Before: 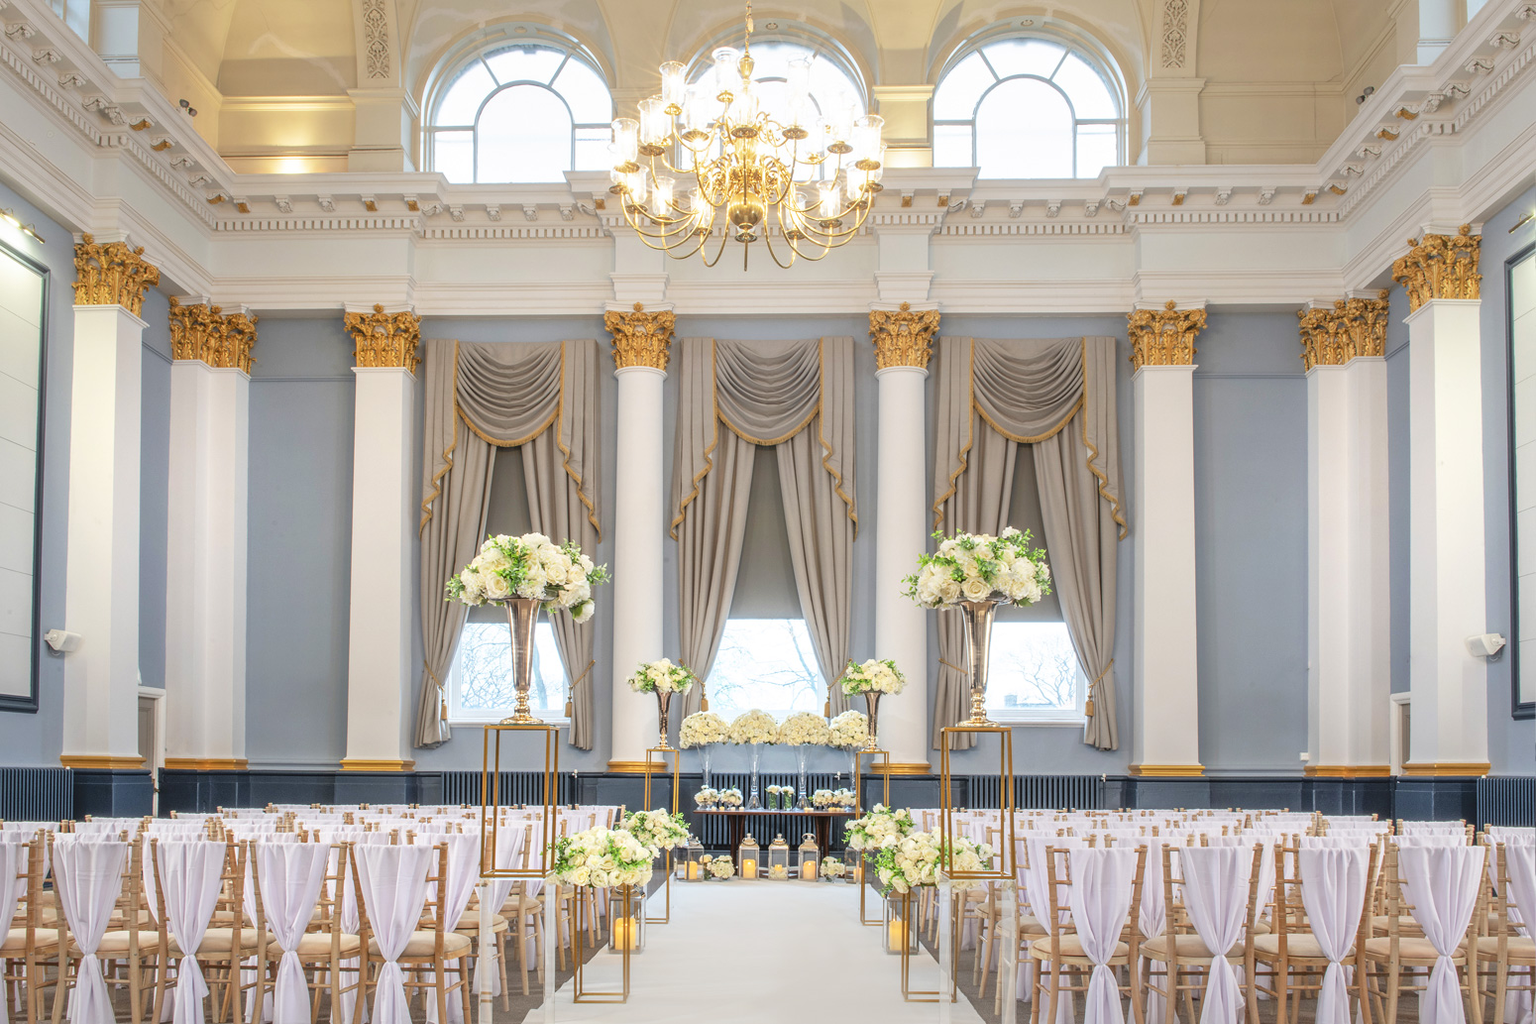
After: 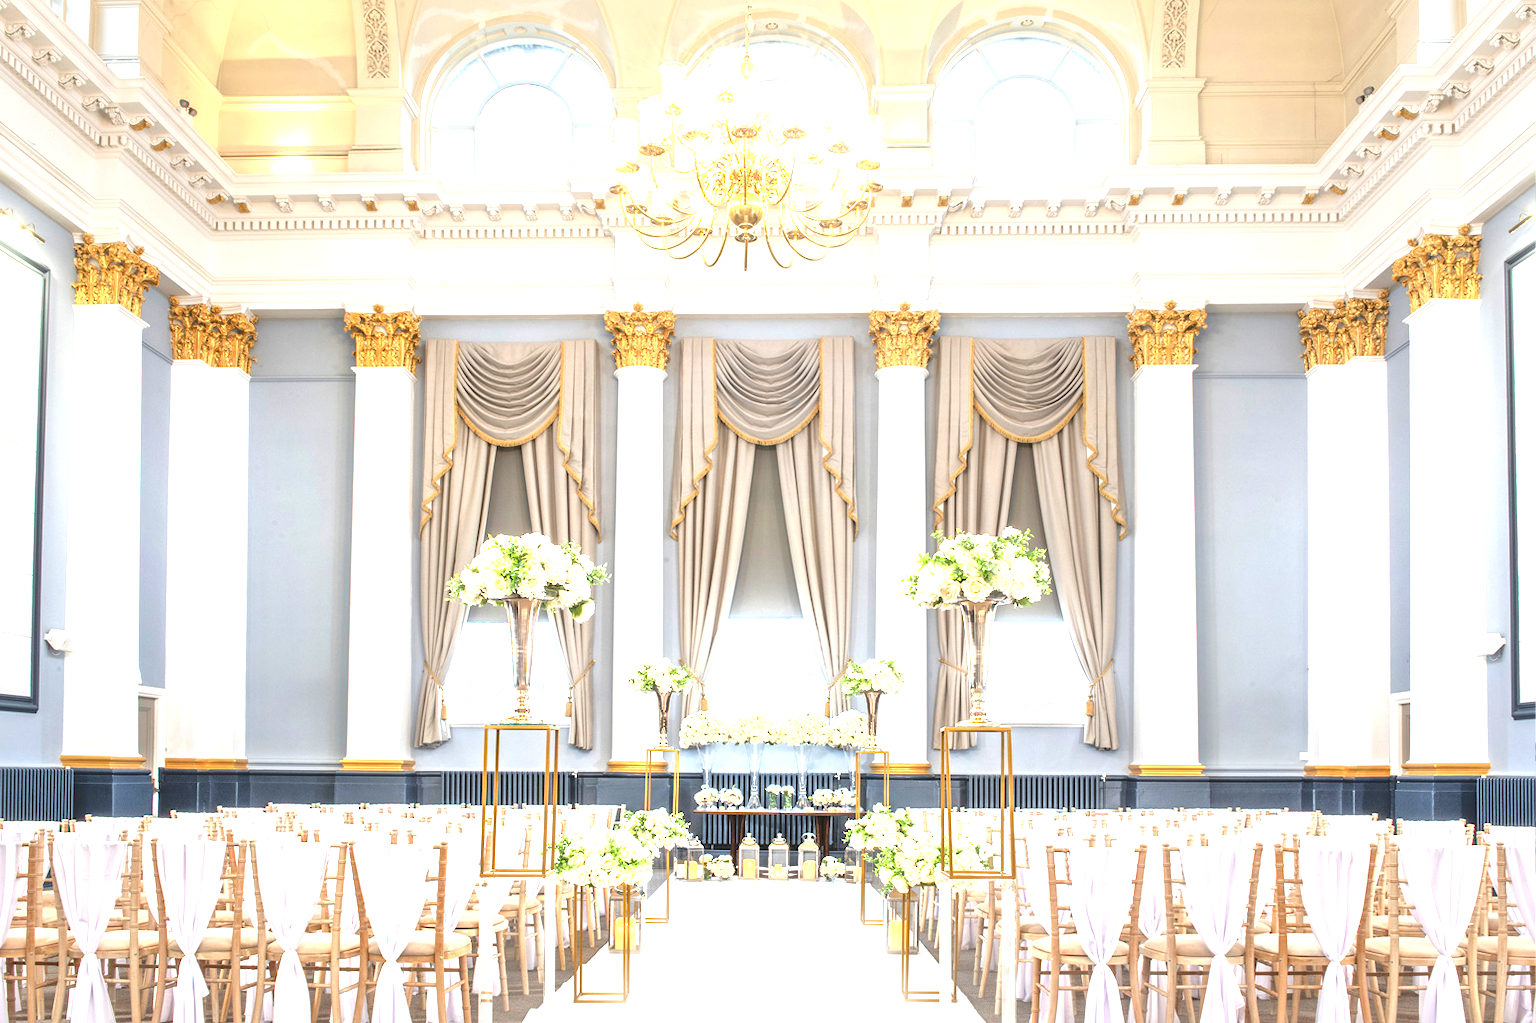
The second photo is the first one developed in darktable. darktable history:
exposure: black level correction 0, exposure 1.2 EV, compensate exposure bias true, compensate highlight preservation false
local contrast: mode bilateral grid, contrast 28, coarseness 16, detail 115%, midtone range 0.2
